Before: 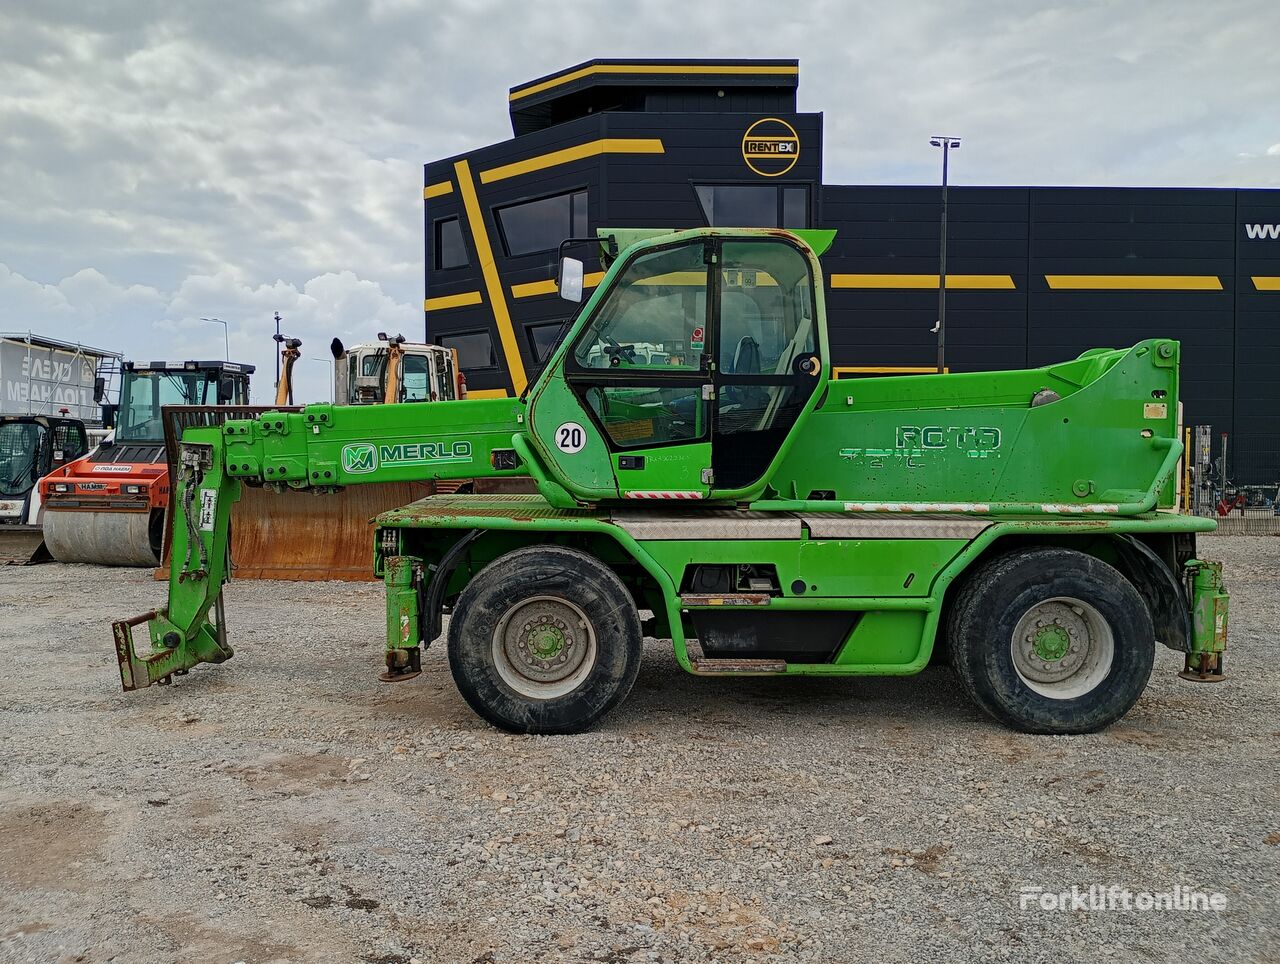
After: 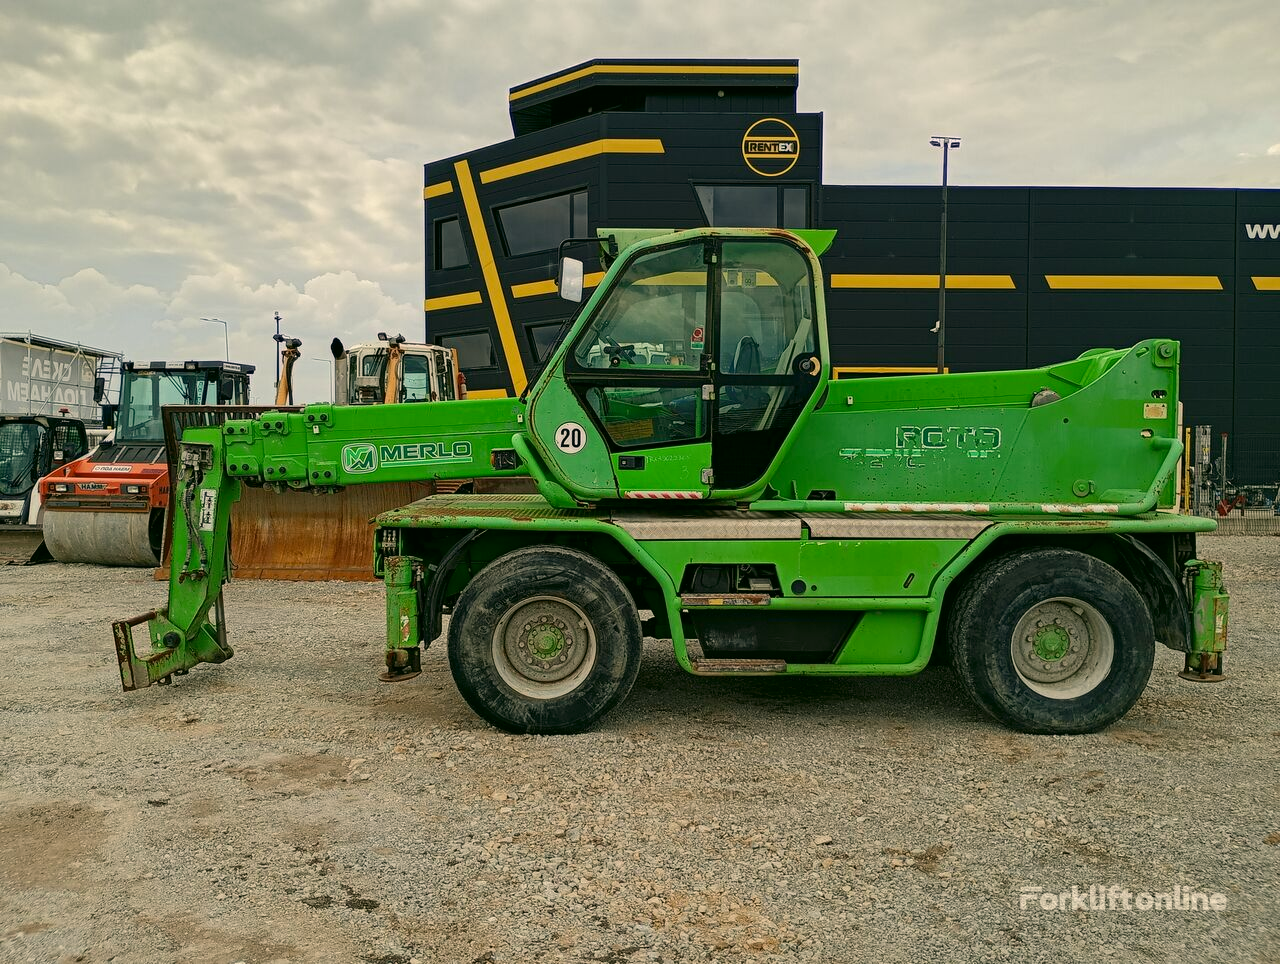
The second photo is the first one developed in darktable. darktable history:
color correction: highlights a* 4.02, highlights b* 4.98, shadows a* -7.55, shadows b* 4.98
white balance: red 1.029, blue 0.92
